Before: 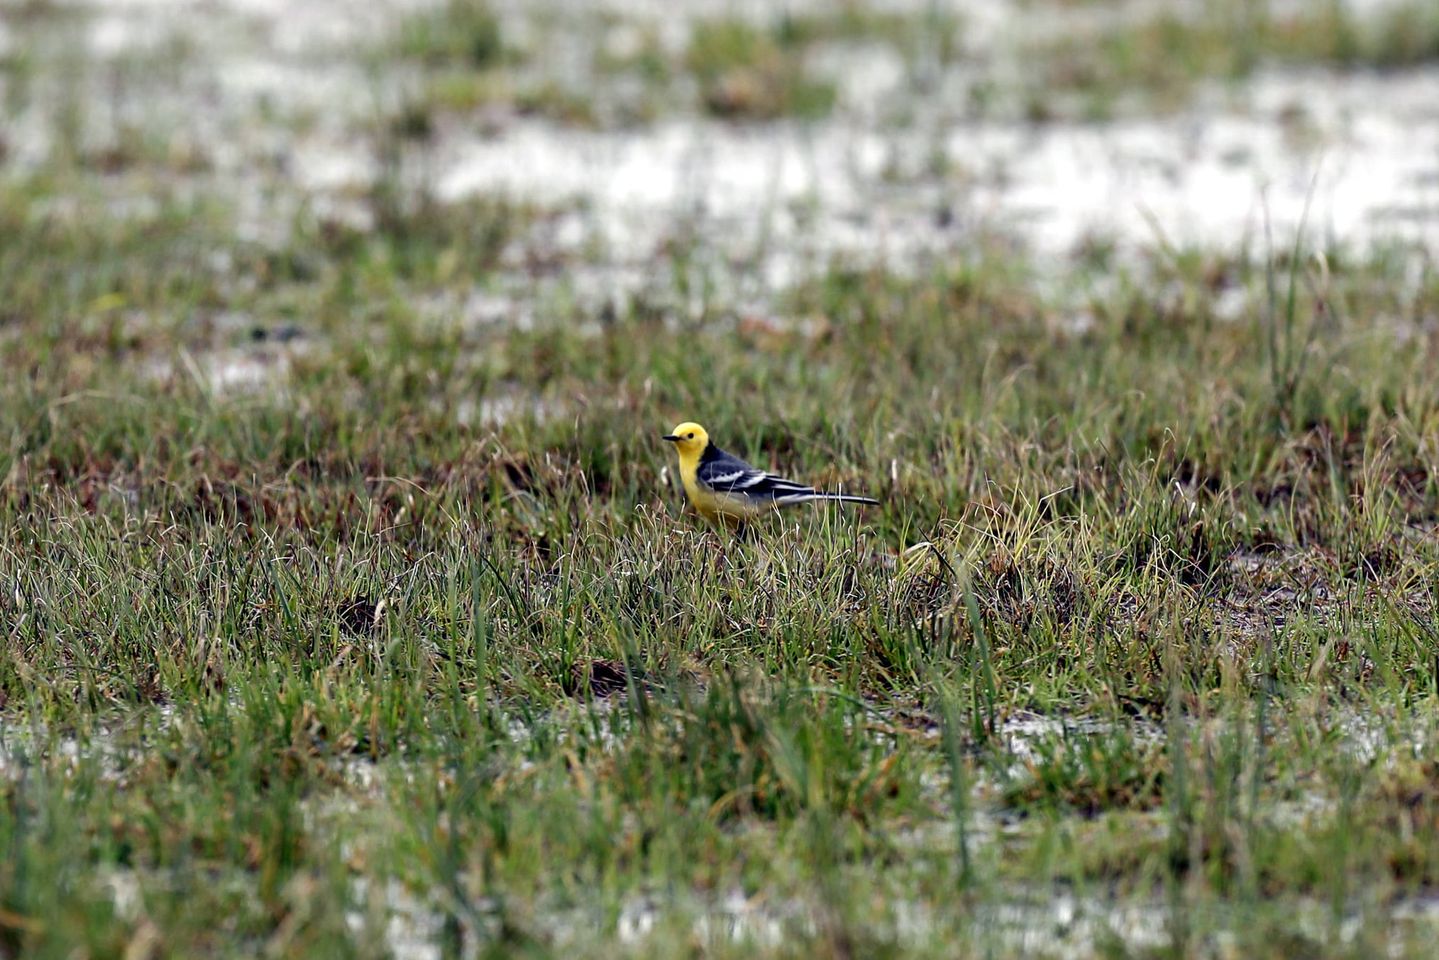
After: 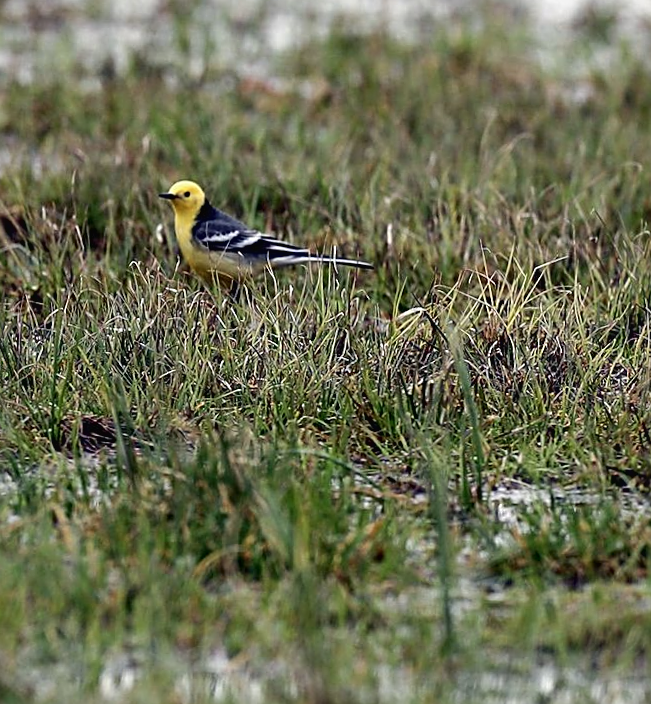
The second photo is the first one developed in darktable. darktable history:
exposure: exposure 0 EV, compensate highlight preservation false
shadows and highlights: soften with gaussian
local contrast: mode bilateral grid, contrast 20, coarseness 50, detail 120%, midtone range 0.2
crop: left 35.432%, top 26.233%, right 20.145%, bottom 3.432%
sharpen: on, module defaults
contrast brightness saturation: contrast -0.08, brightness -0.04, saturation -0.11
rotate and perspective: rotation 1.72°, automatic cropping off
